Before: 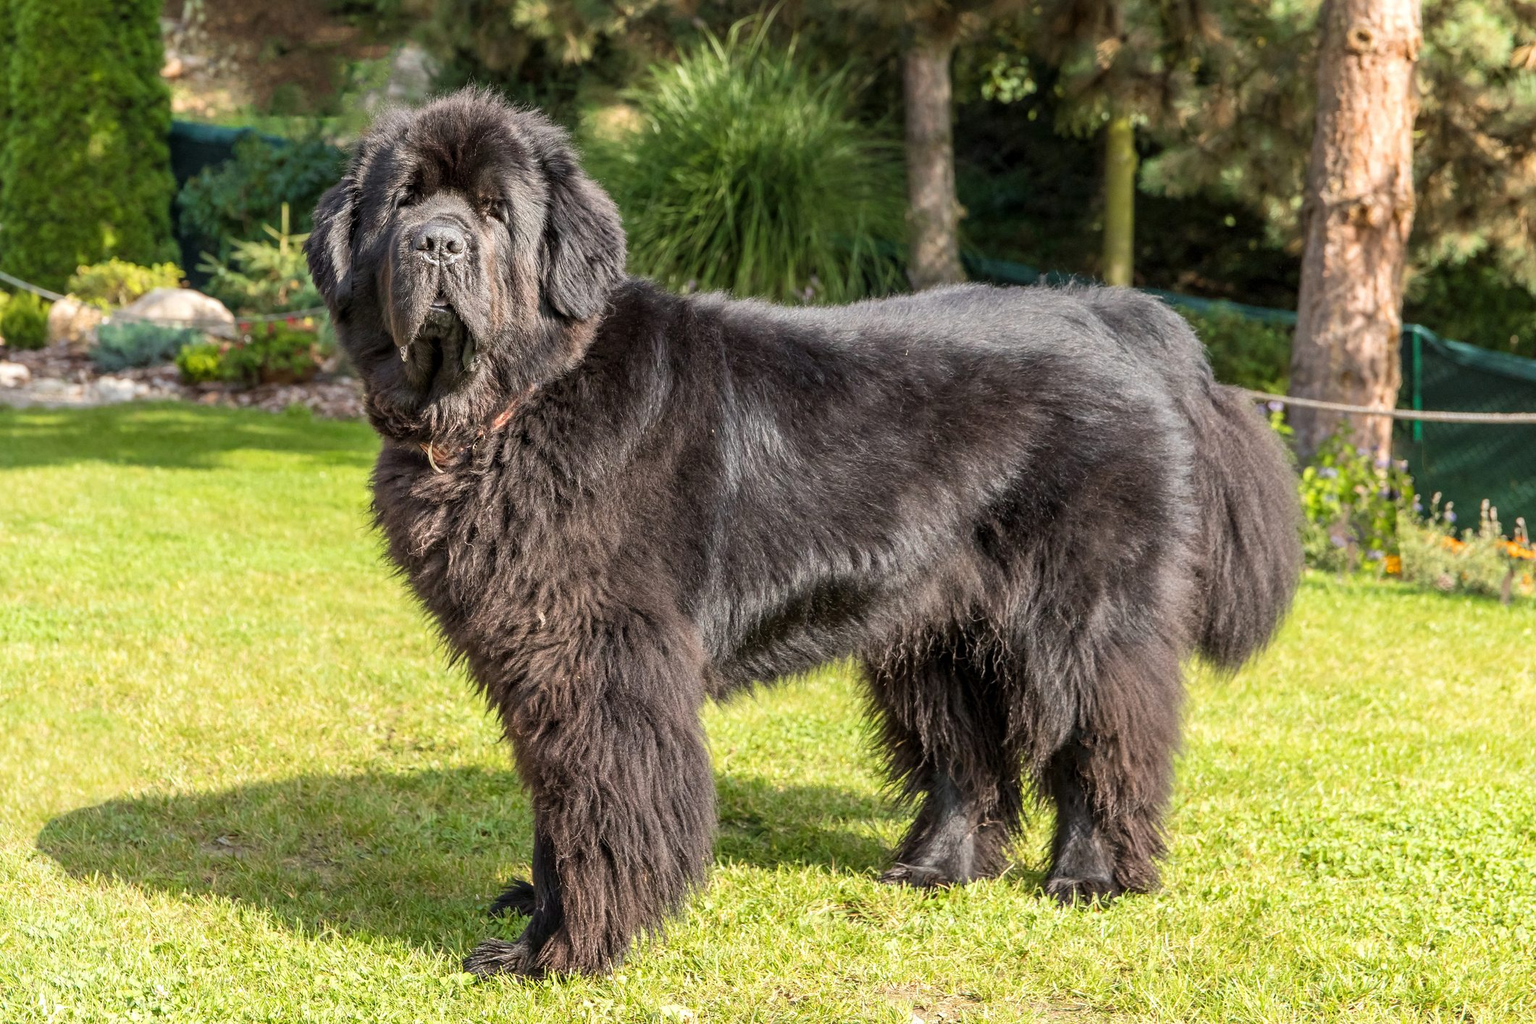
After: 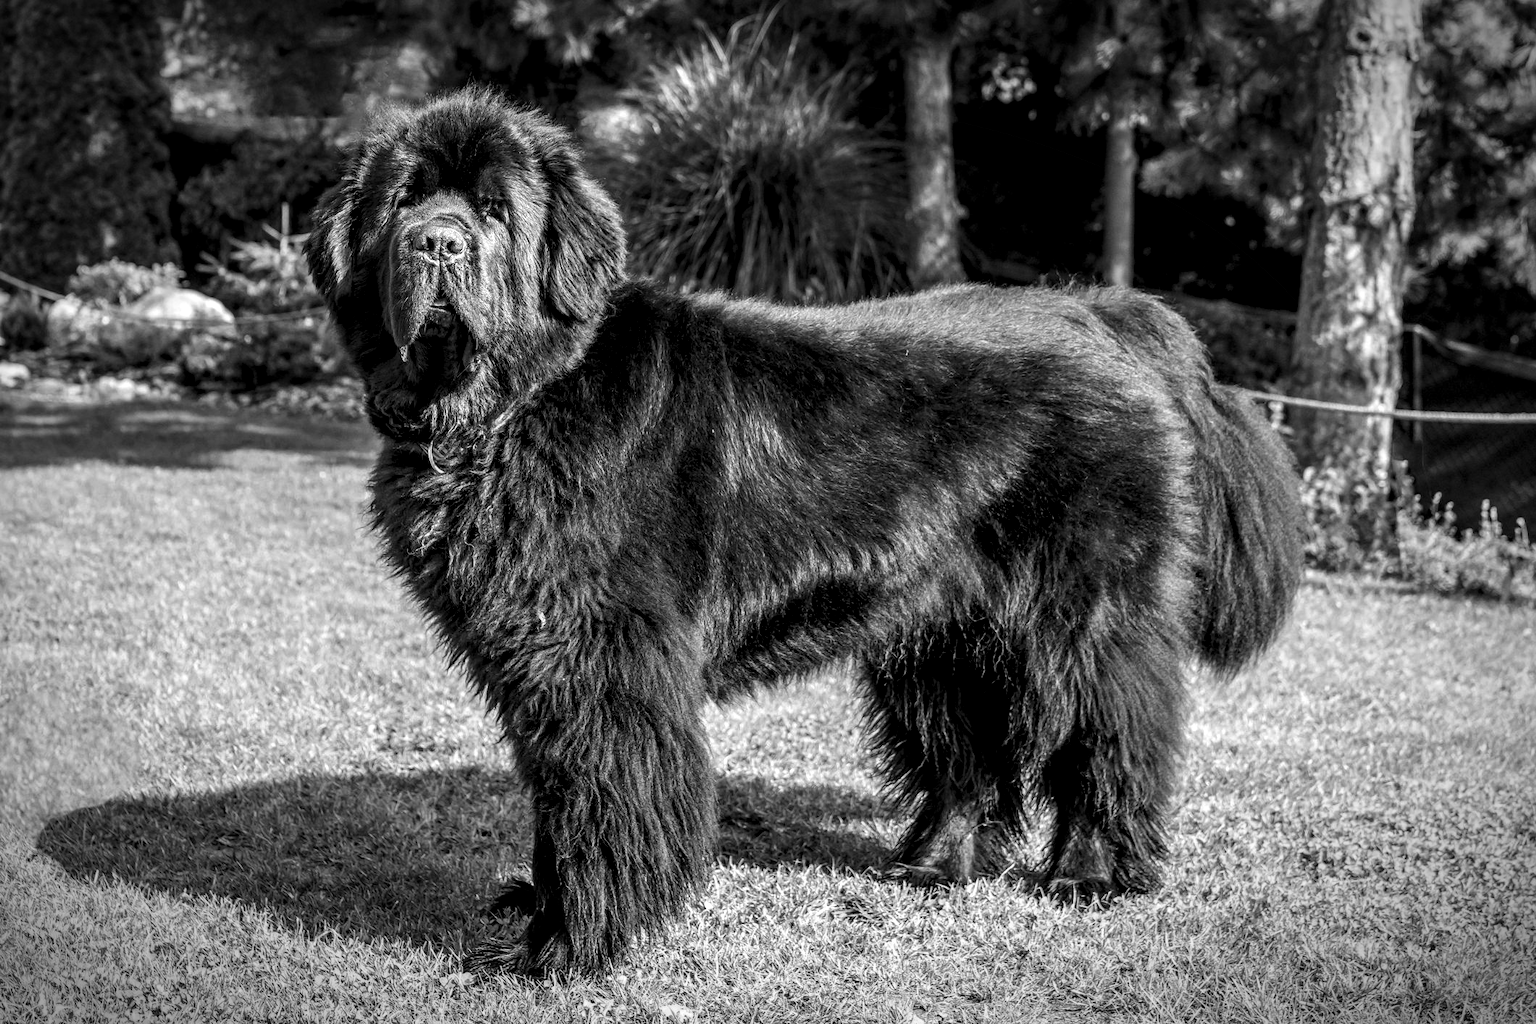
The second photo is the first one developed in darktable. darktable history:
vignetting: brightness -0.696, automatic ratio true, unbound false
contrast brightness saturation: contrast 0.069, brightness -0.136, saturation 0.109
local contrast: highlights 60%, shadows 60%, detail 160%
color calibration: output gray [0.267, 0.423, 0.261, 0], illuminant same as pipeline (D50), adaptation none (bypass), x 0.332, y 0.333, temperature 5021.07 K
